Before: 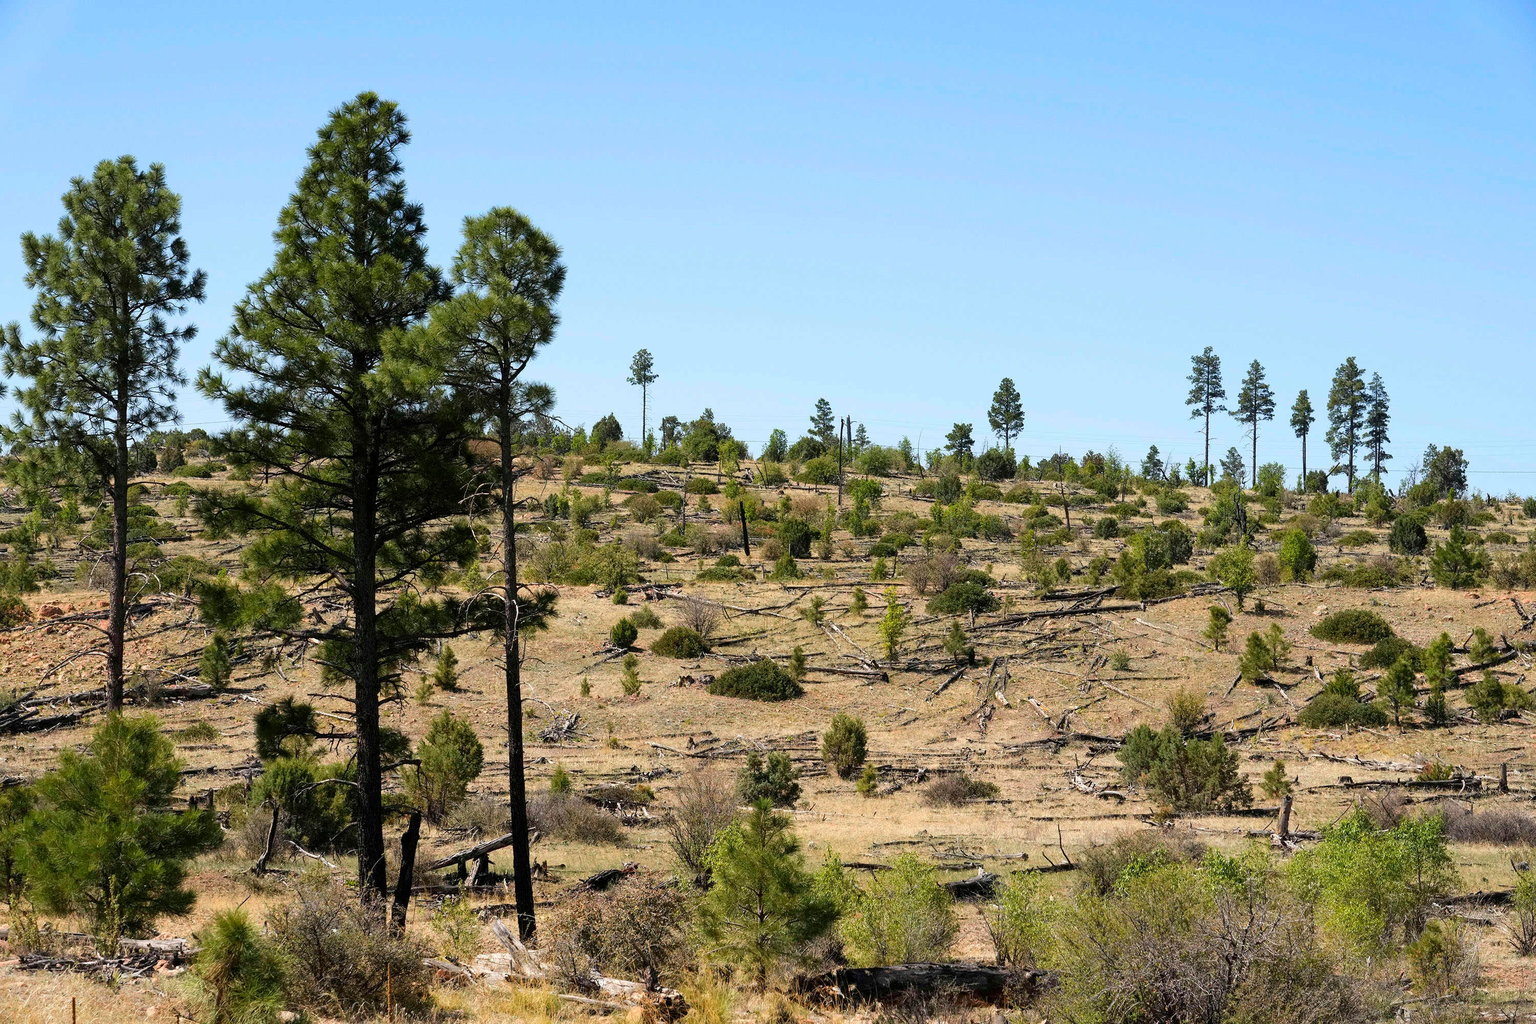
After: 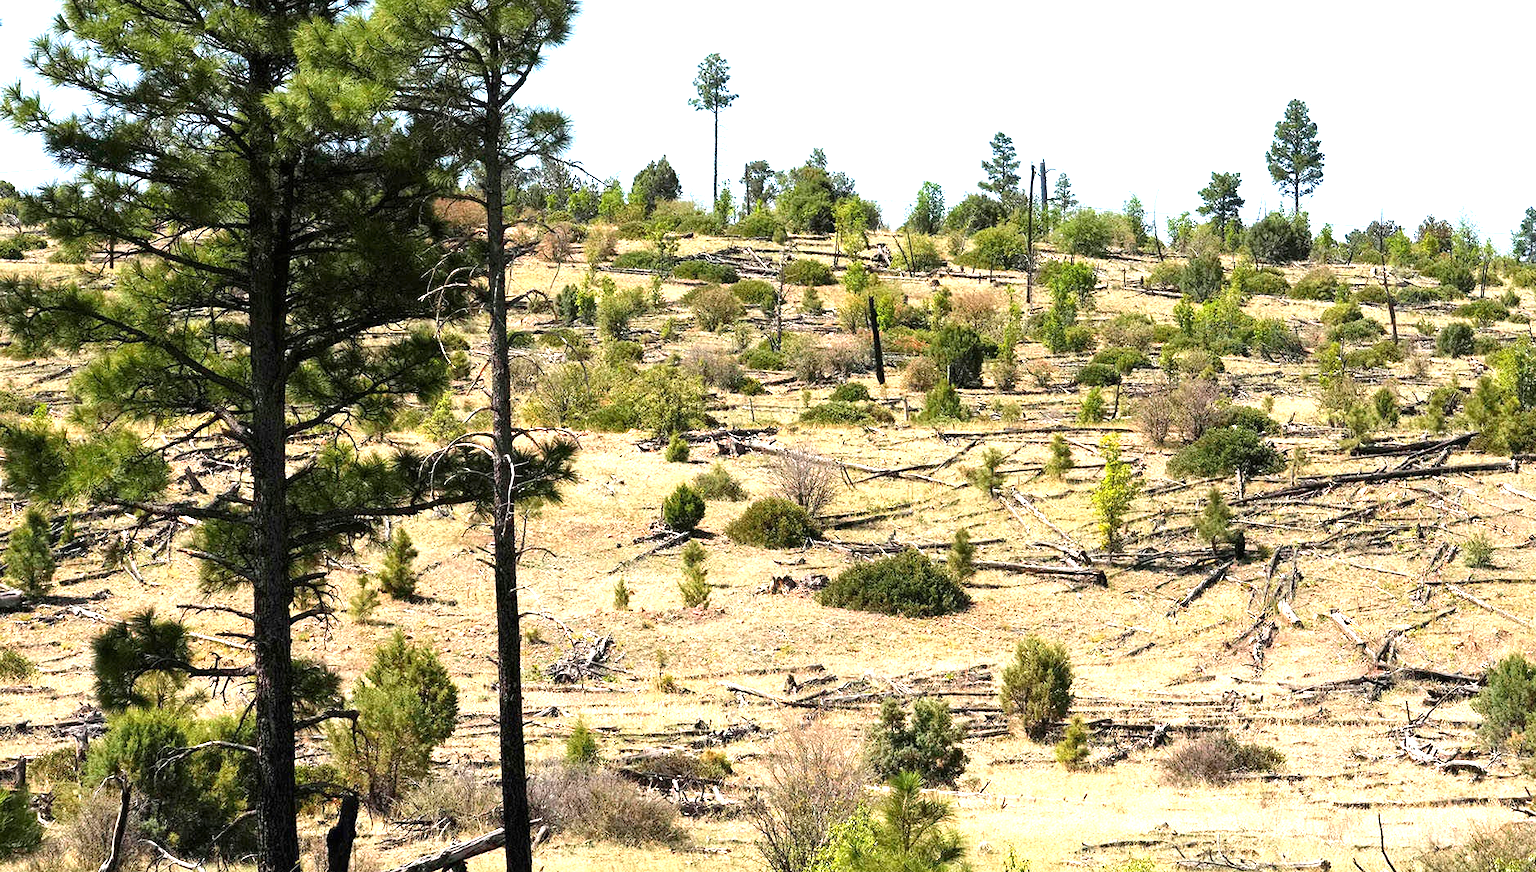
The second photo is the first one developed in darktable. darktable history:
crop: left 12.858%, top 30.88%, right 24.675%, bottom 15.875%
exposure: black level correction 0, exposure 1.199 EV, compensate highlight preservation false
